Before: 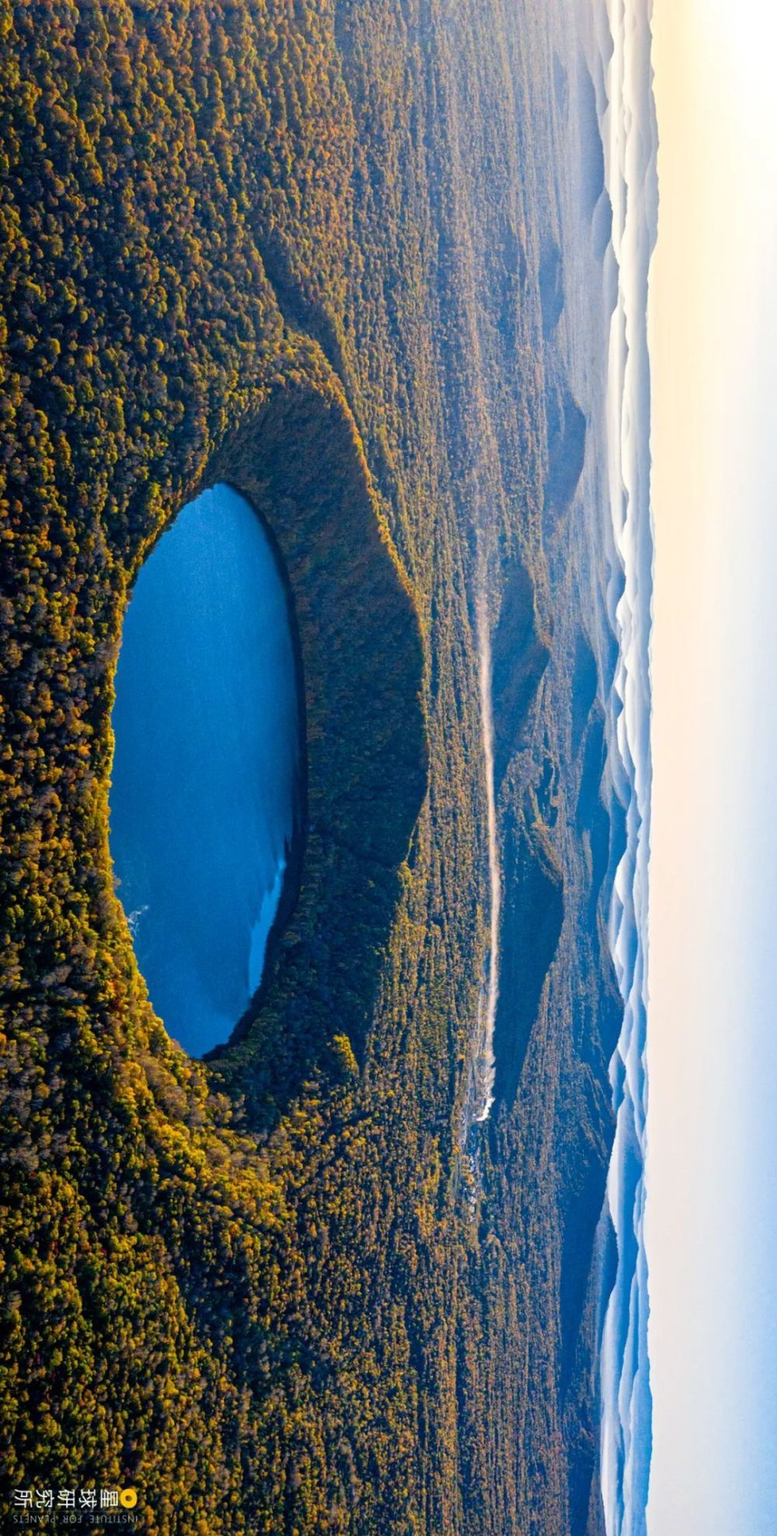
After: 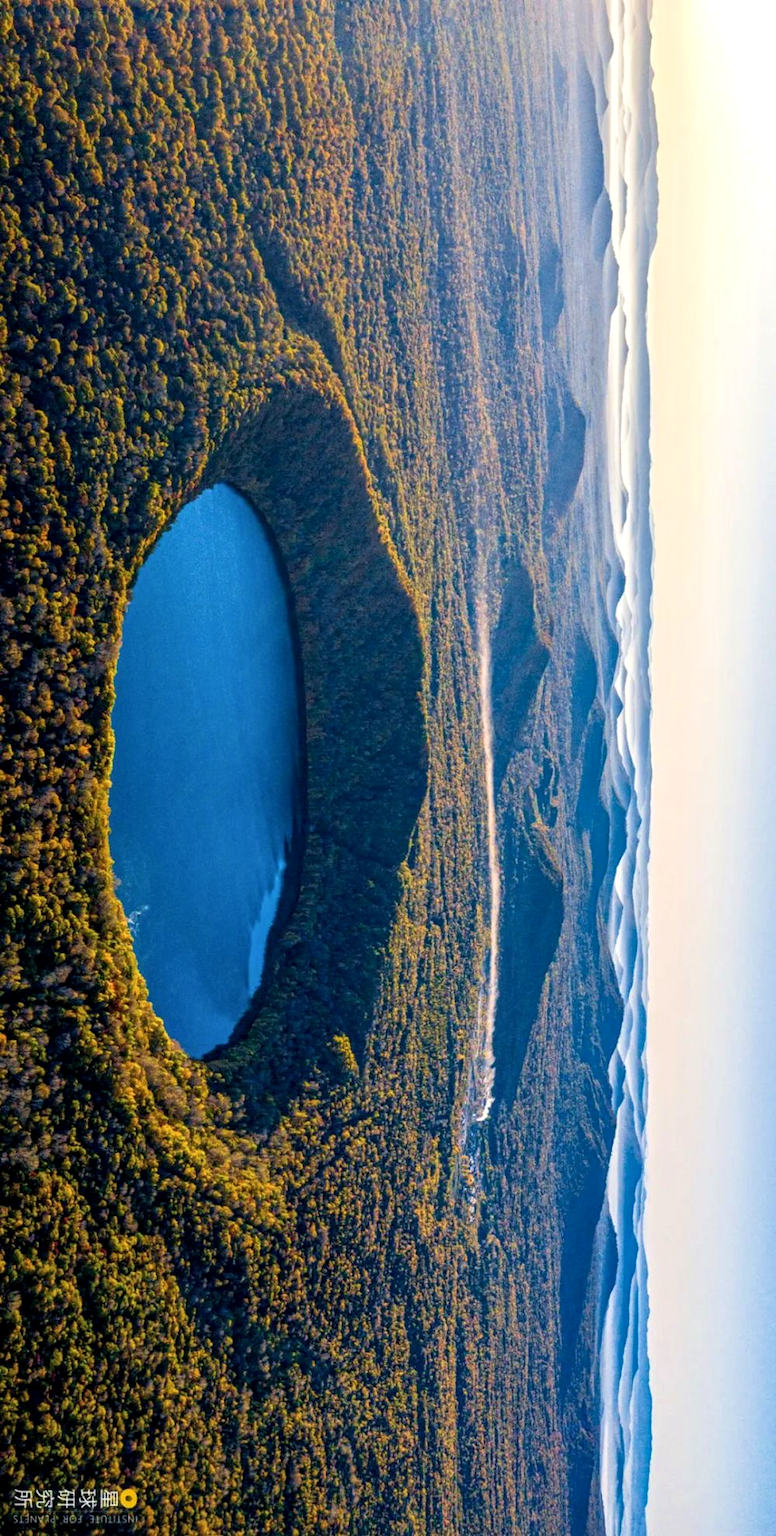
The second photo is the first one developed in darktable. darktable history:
velvia: on, module defaults
local contrast: on, module defaults
exposure: compensate exposure bias true, compensate highlight preservation false
